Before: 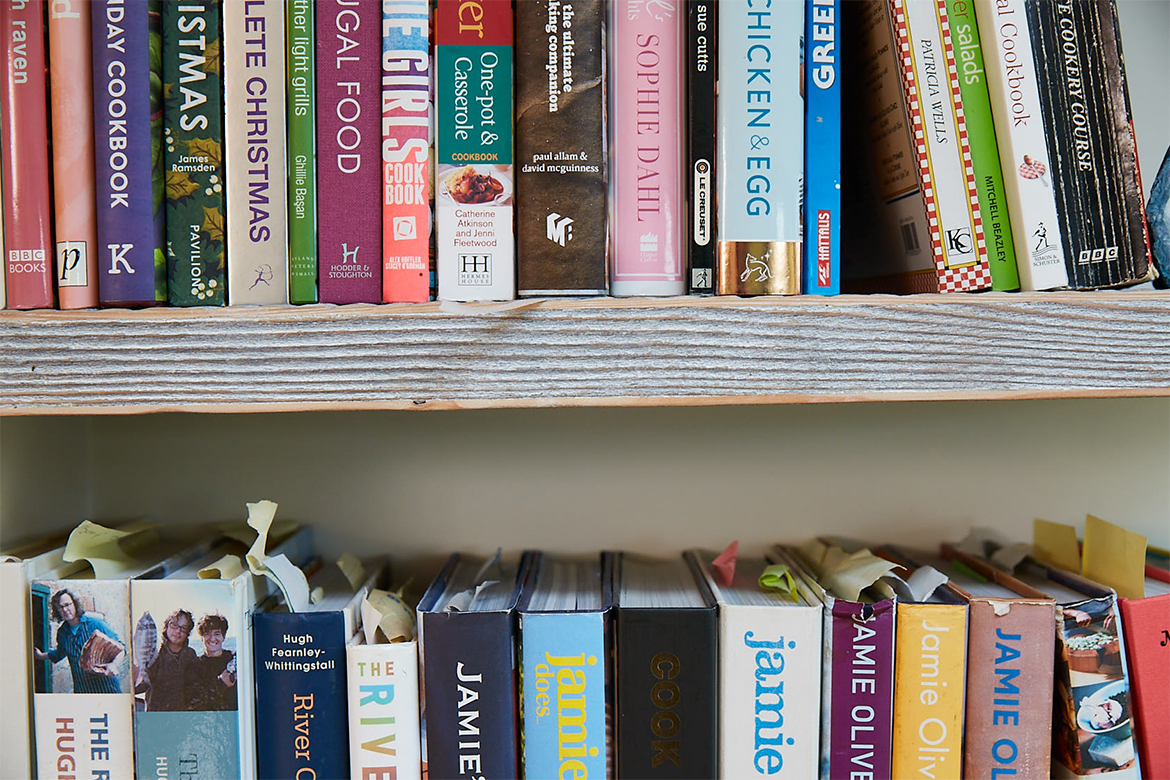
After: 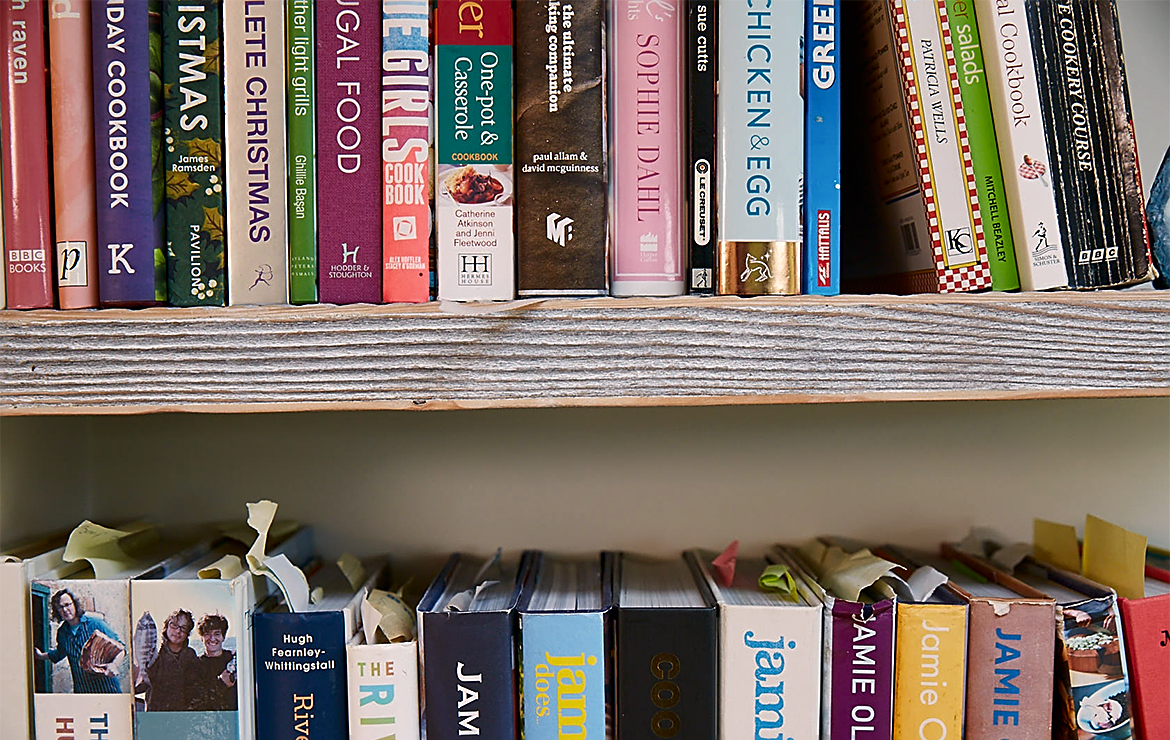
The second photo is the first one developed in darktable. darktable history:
crop and rotate: top 0.013%, bottom 5.016%
contrast brightness saturation: brightness -0.09
sharpen: on, module defaults
color correction: highlights a* 5.78, highlights b* 4.86
